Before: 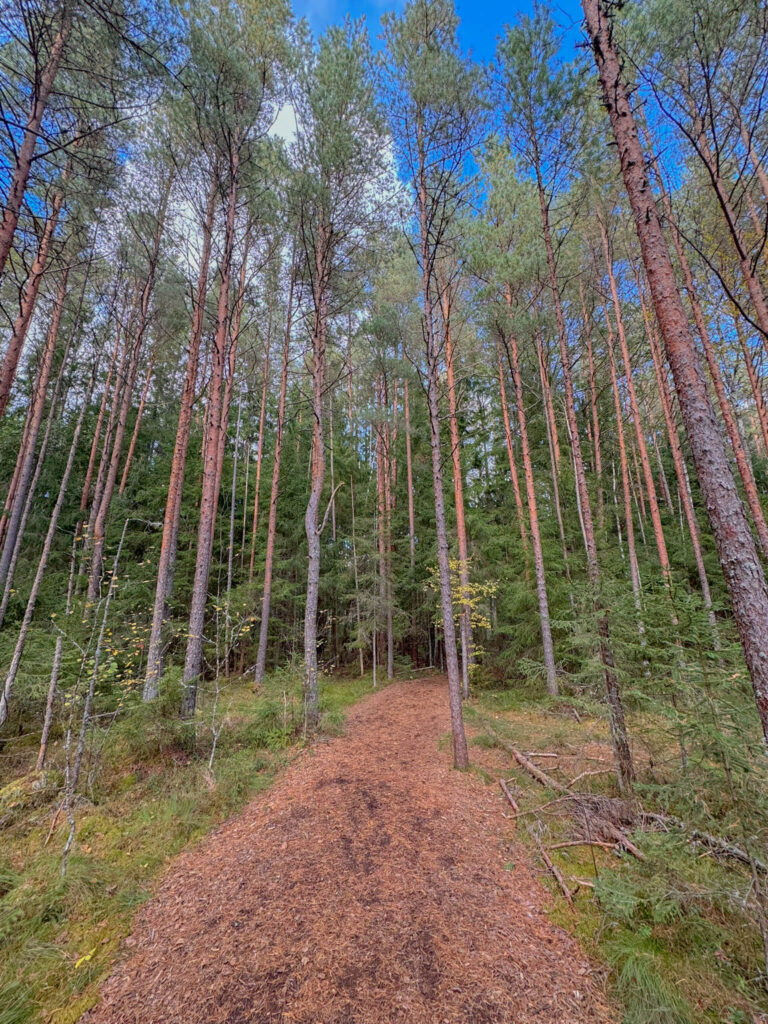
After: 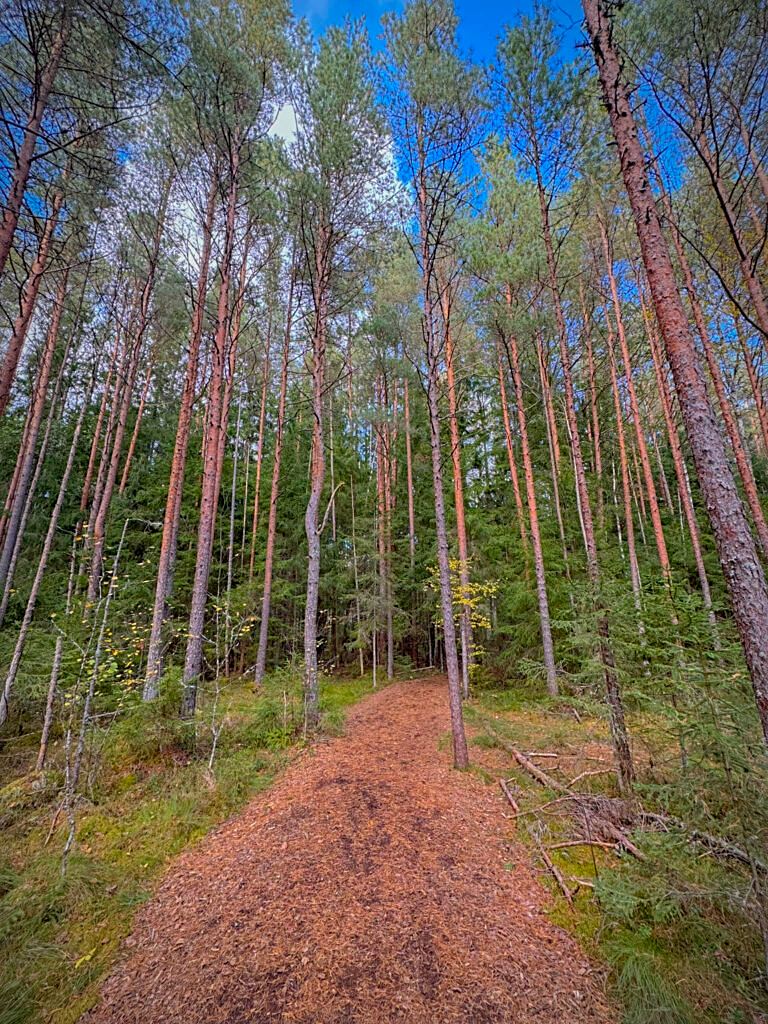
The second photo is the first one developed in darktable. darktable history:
sharpen: on, module defaults
vignetting: fall-off start 81.17%, fall-off radius 61.59%, brightness -0.577, saturation -0.249, automatic ratio true, width/height ratio 1.419, unbound false
color balance rgb: highlights gain › chroma 0.185%, highlights gain › hue 330.77°, perceptual saturation grading › global saturation 25.338%, global vibrance 20%
